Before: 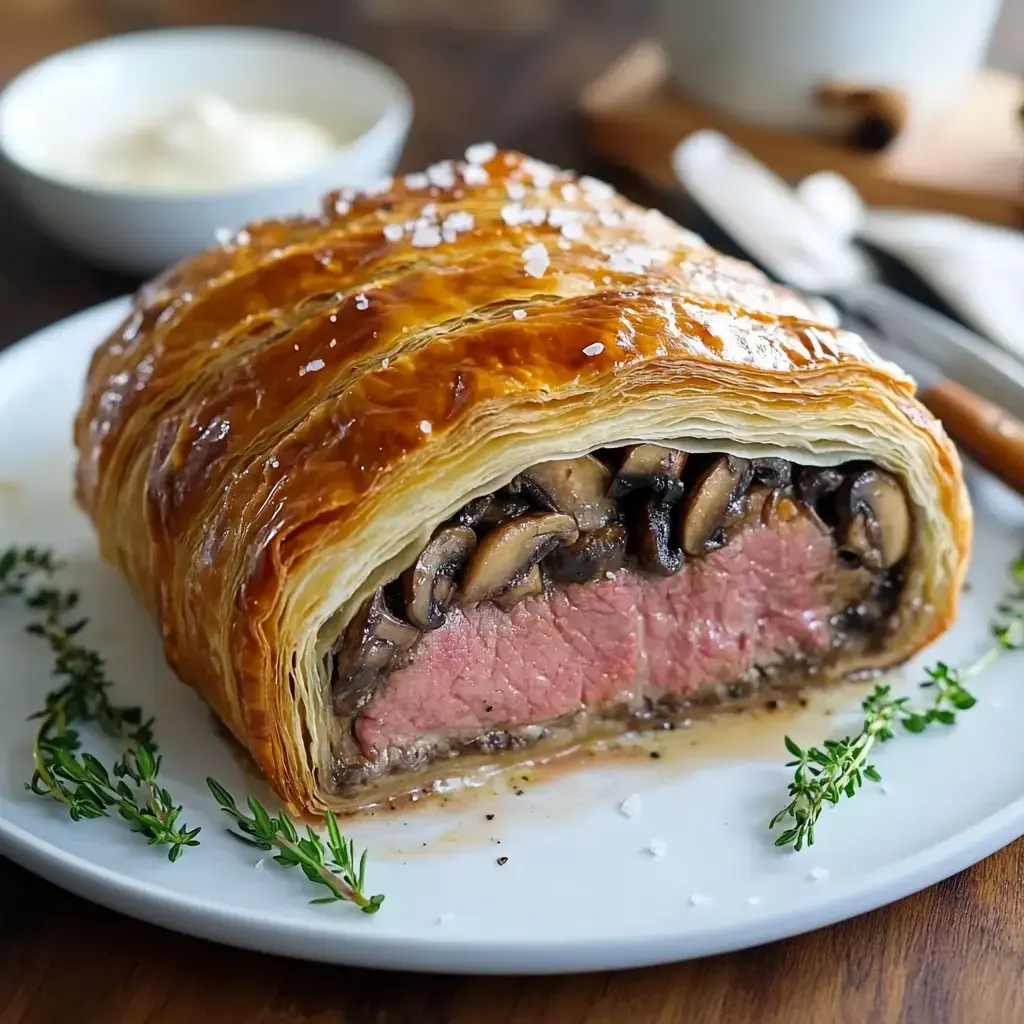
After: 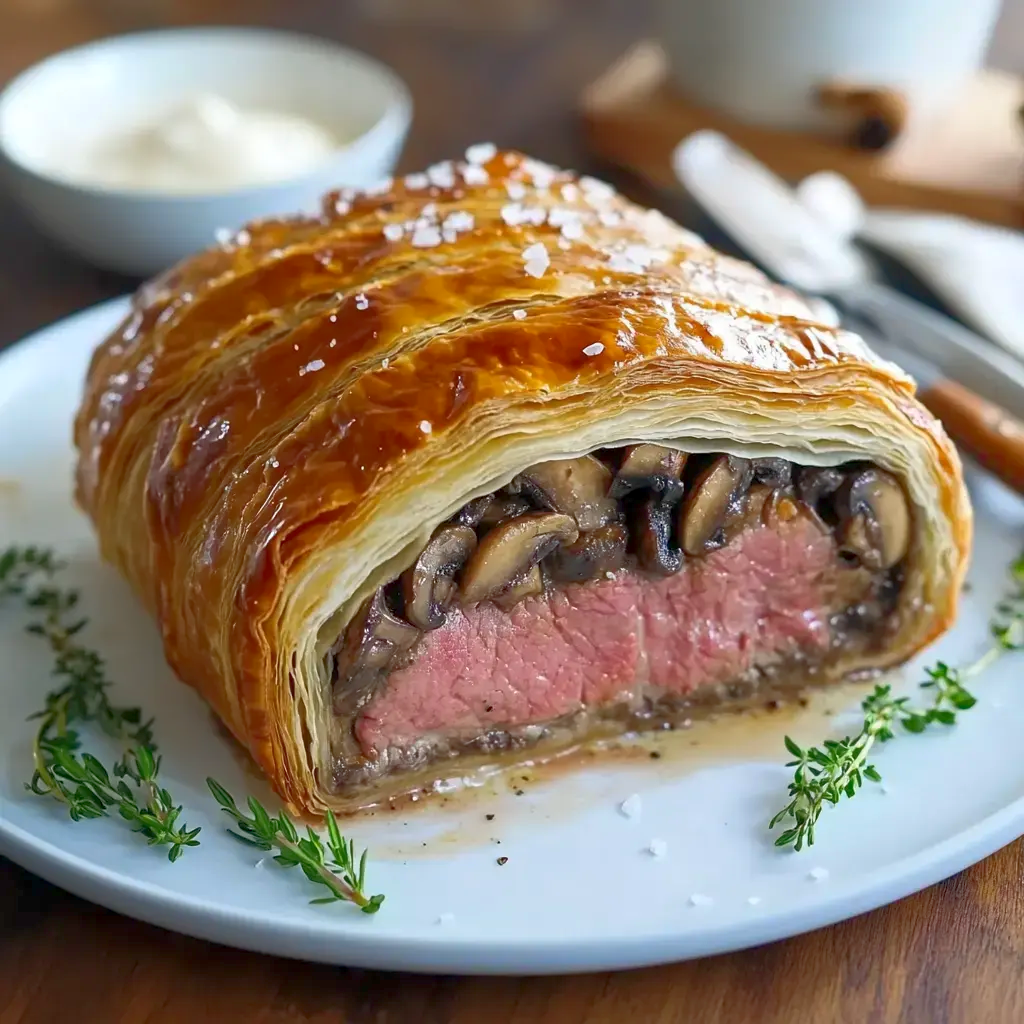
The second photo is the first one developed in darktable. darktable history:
color zones: curves: ch1 [(0.25, 0.5) (0.747, 0.71)]
rgb curve: curves: ch0 [(0, 0) (0.072, 0.166) (0.217, 0.293) (0.414, 0.42) (1, 1)], compensate middle gray true, preserve colors basic power
